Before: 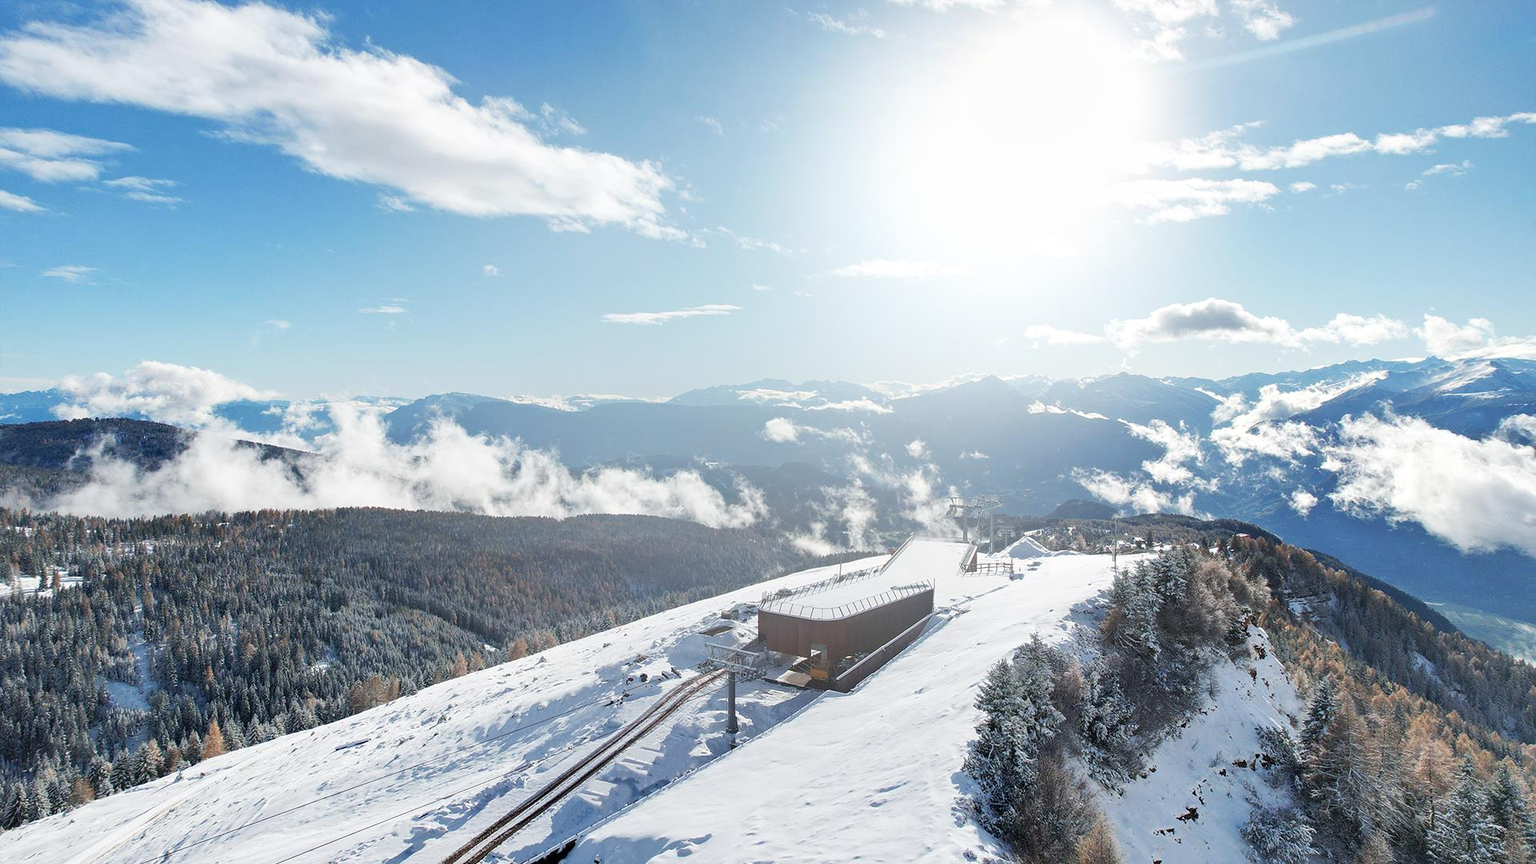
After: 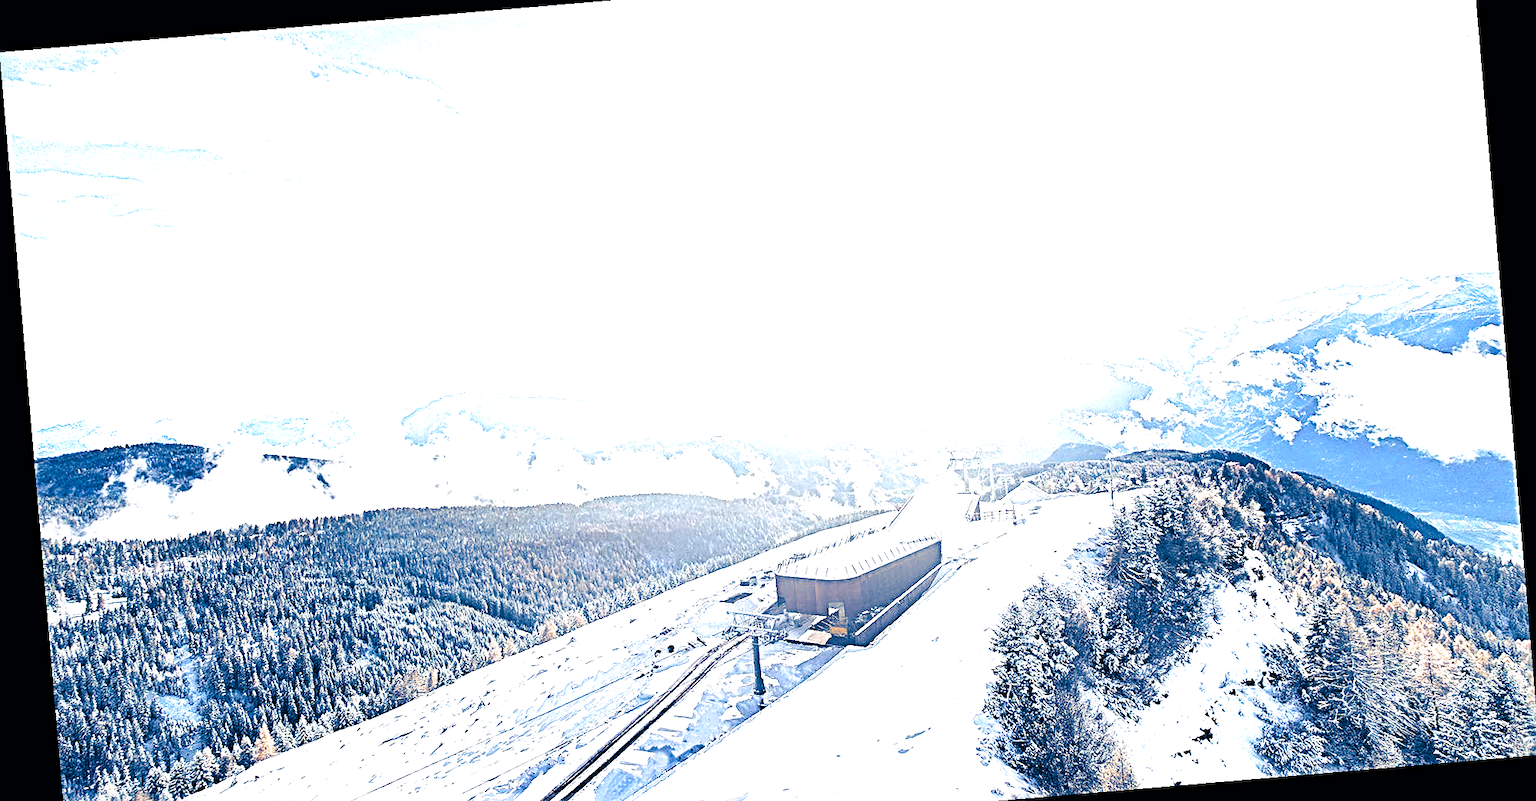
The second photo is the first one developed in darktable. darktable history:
split-toning: shadows › hue 226.8°, shadows › saturation 1, highlights › saturation 0, balance -61.41
exposure: black level correction 0, exposure 1.675 EV, compensate exposure bias true, compensate highlight preservation false
rotate and perspective: rotation -4.86°, automatic cropping off
crop: top 7.625%, bottom 8.027%
sharpen: radius 3.69, amount 0.928
